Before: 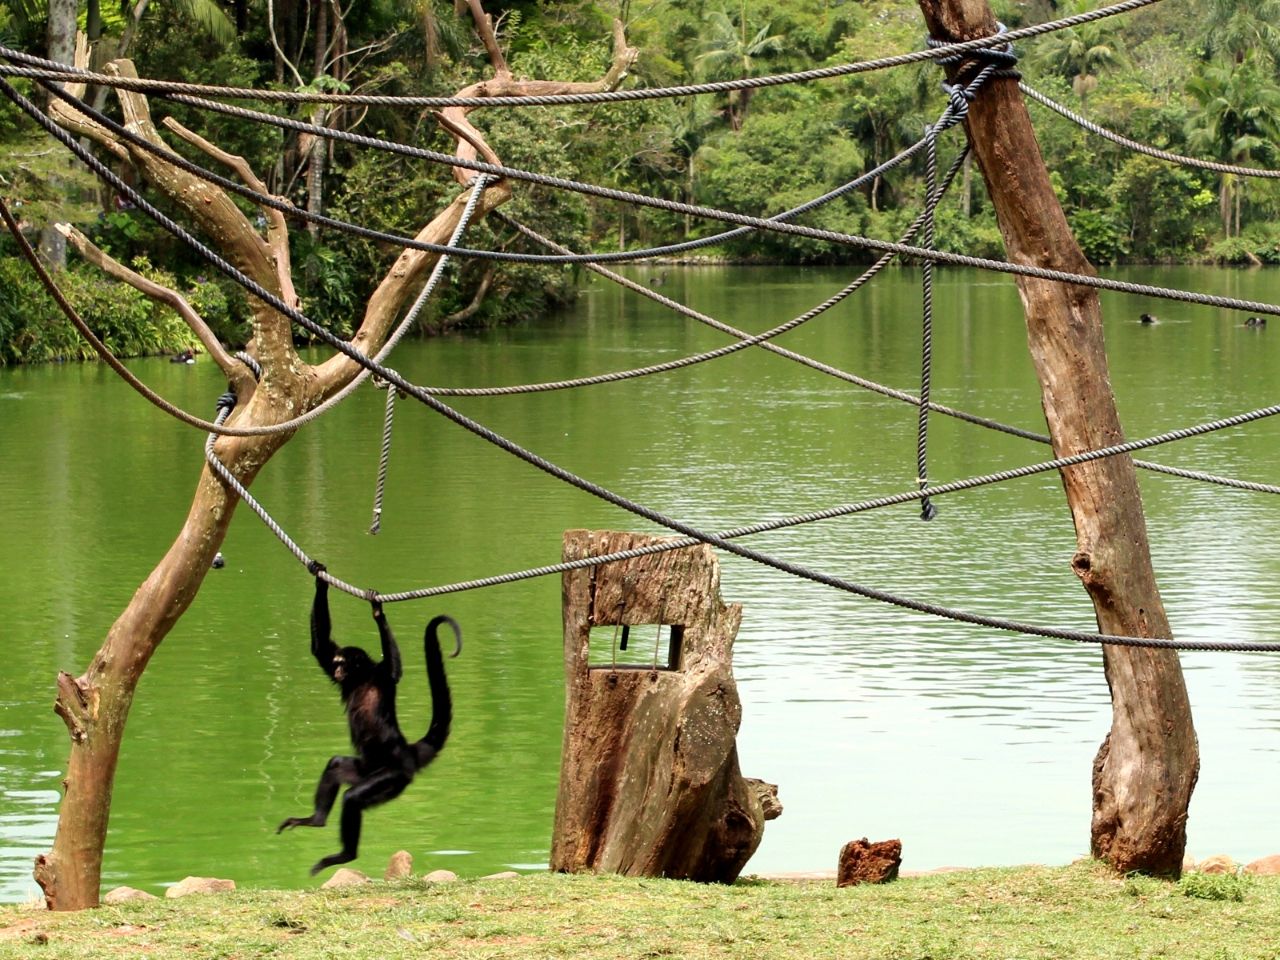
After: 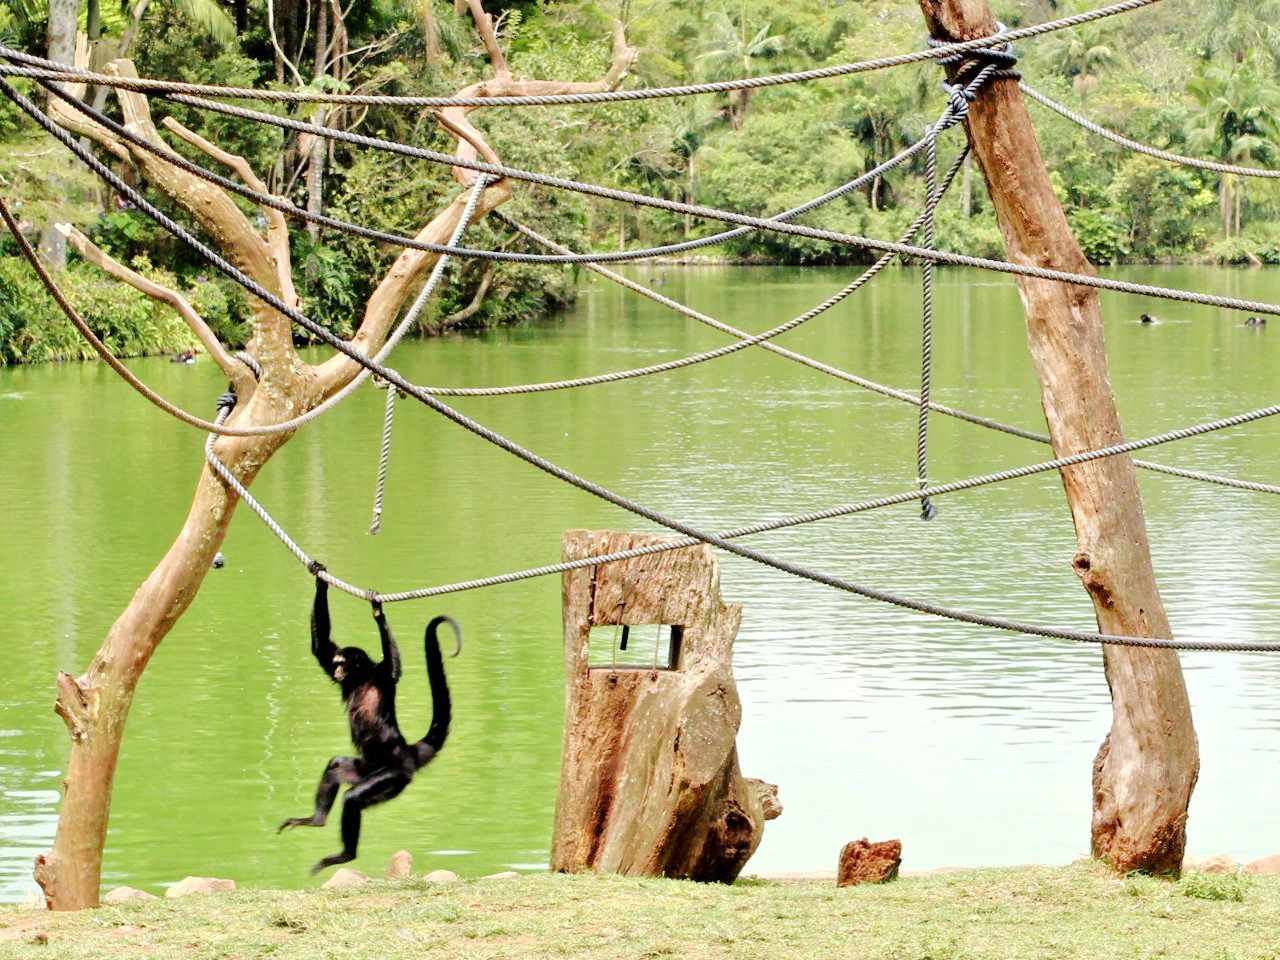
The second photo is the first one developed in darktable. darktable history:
exposure: compensate highlight preservation false
tone equalizer: -7 EV 0.153 EV, -6 EV 0.599 EV, -5 EV 1.19 EV, -4 EV 1.35 EV, -3 EV 1.16 EV, -2 EV 0.6 EV, -1 EV 0.164 EV, mask exposure compensation -0.499 EV
base curve: curves: ch0 [(0, 0) (0.158, 0.273) (0.879, 0.895) (1, 1)], preserve colors none
